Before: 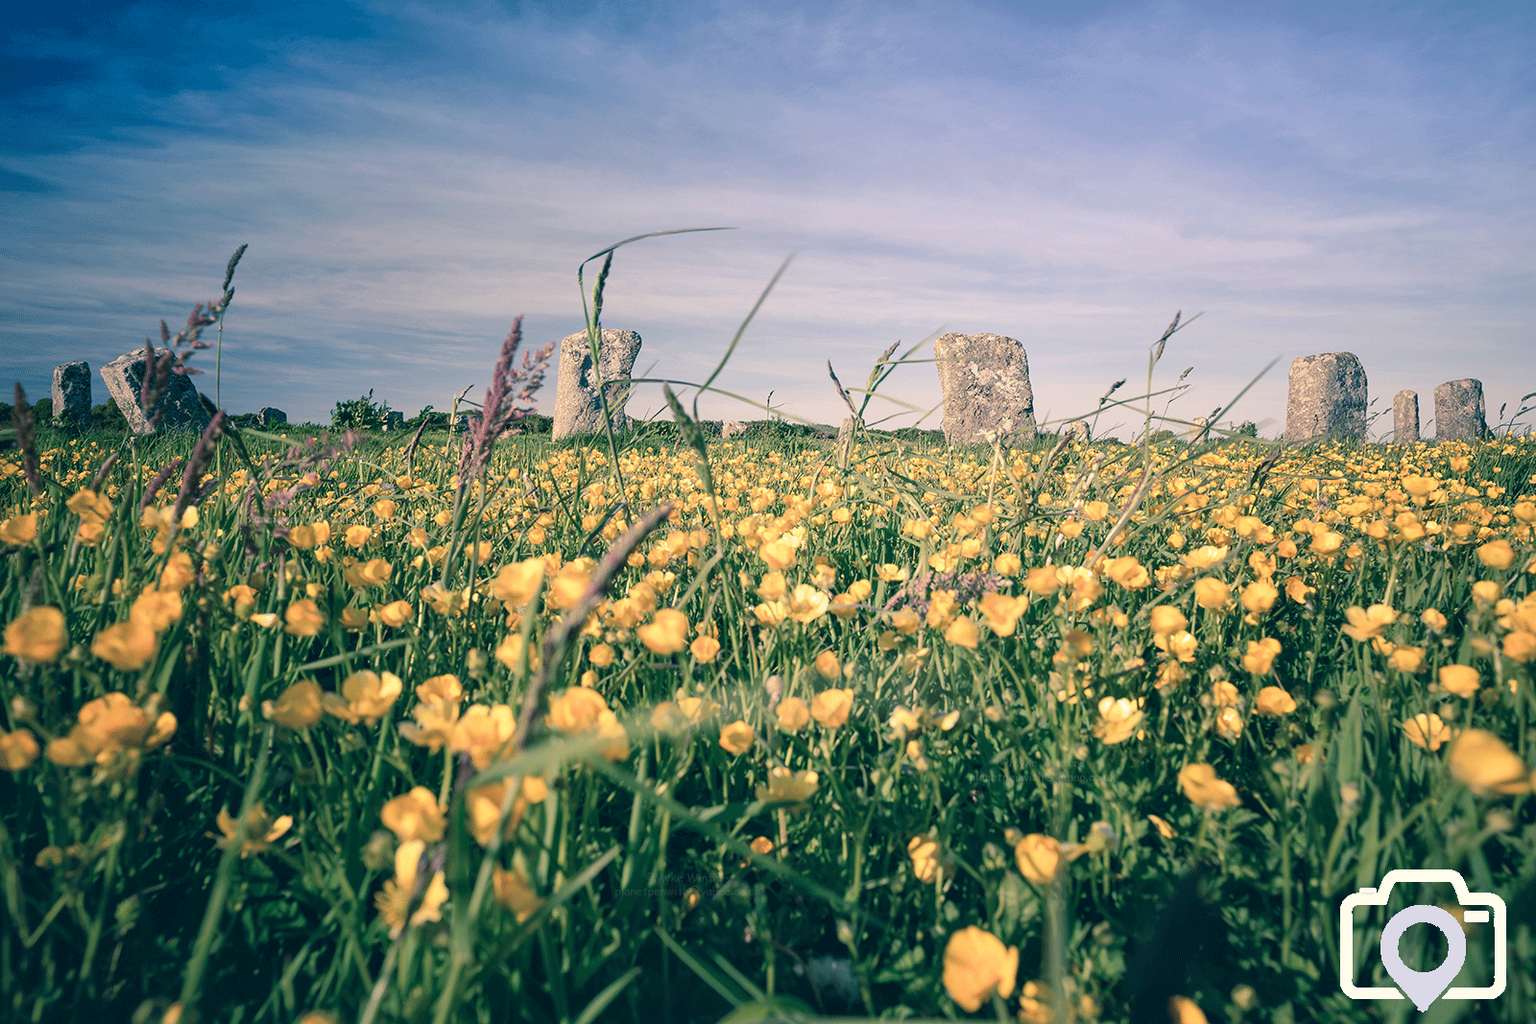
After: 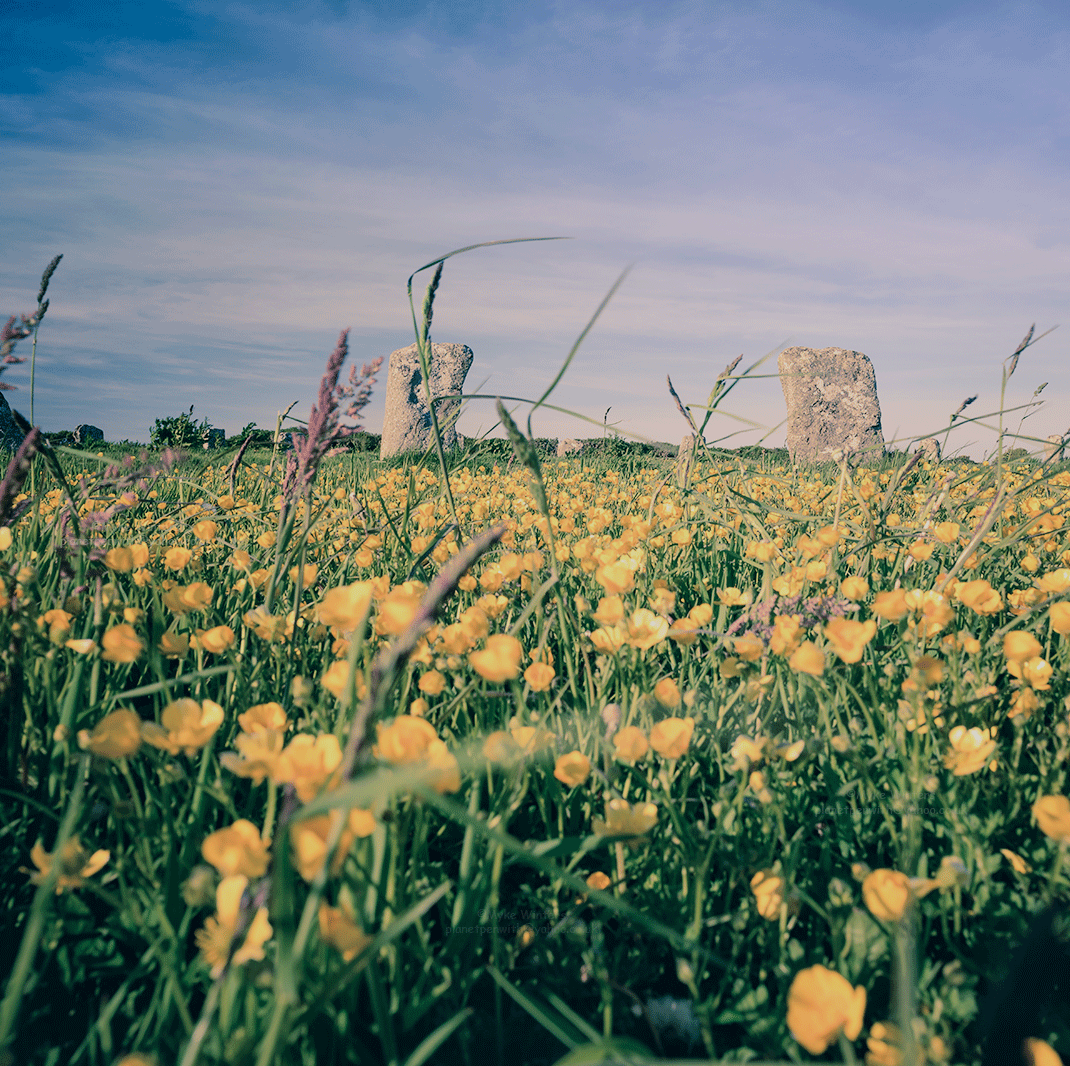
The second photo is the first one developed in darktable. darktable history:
filmic rgb: black relative exposure -7.65 EV, white relative exposure 4.56 EV, hardness 3.61, color science v6 (2022)
crop and rotate: left 12.242%, right 20.87%
